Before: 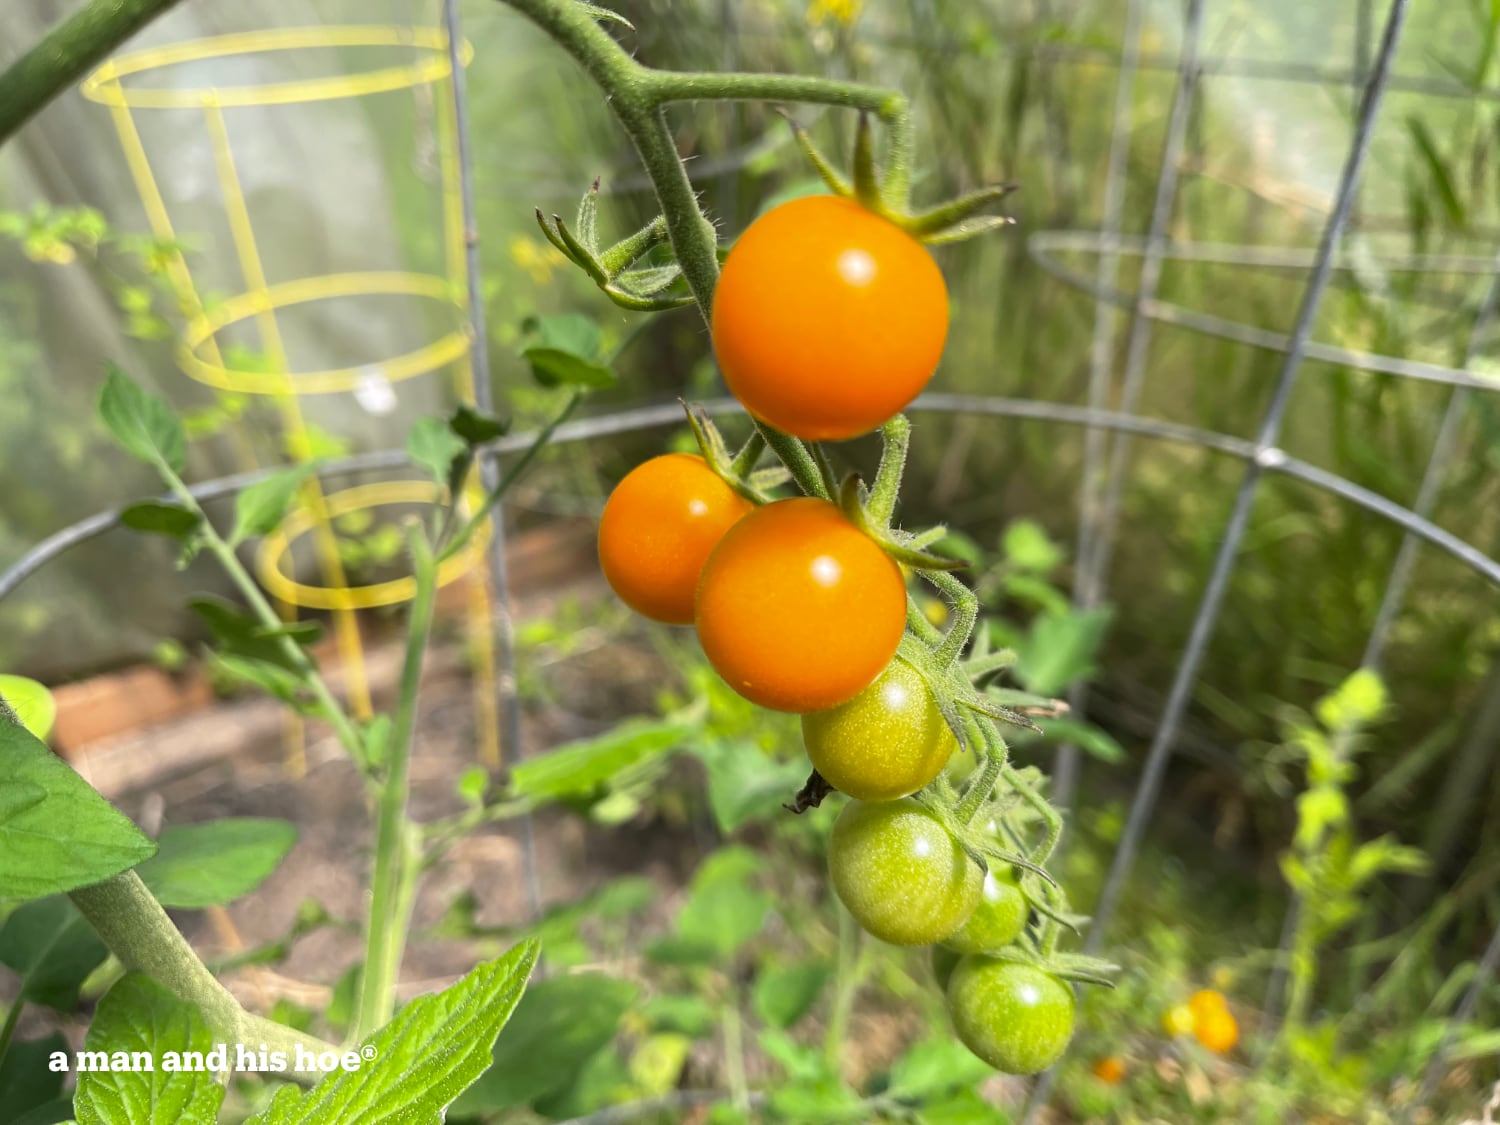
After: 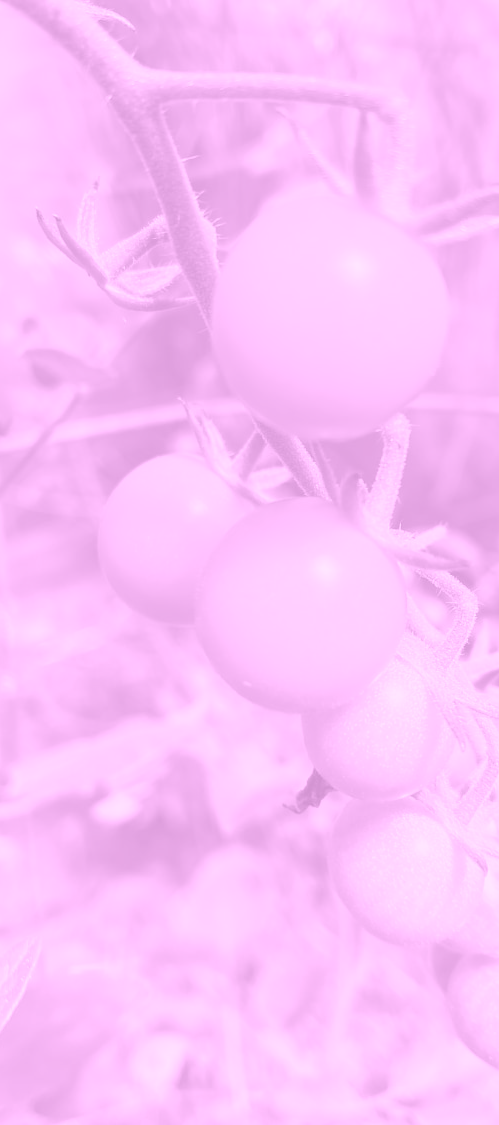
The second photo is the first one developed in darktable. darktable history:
colorize: hue 331.2°, saturation 75%, source mix 30.28%, lightness 70.52%, version 1
crop: left 33.36%, right 33.36%
